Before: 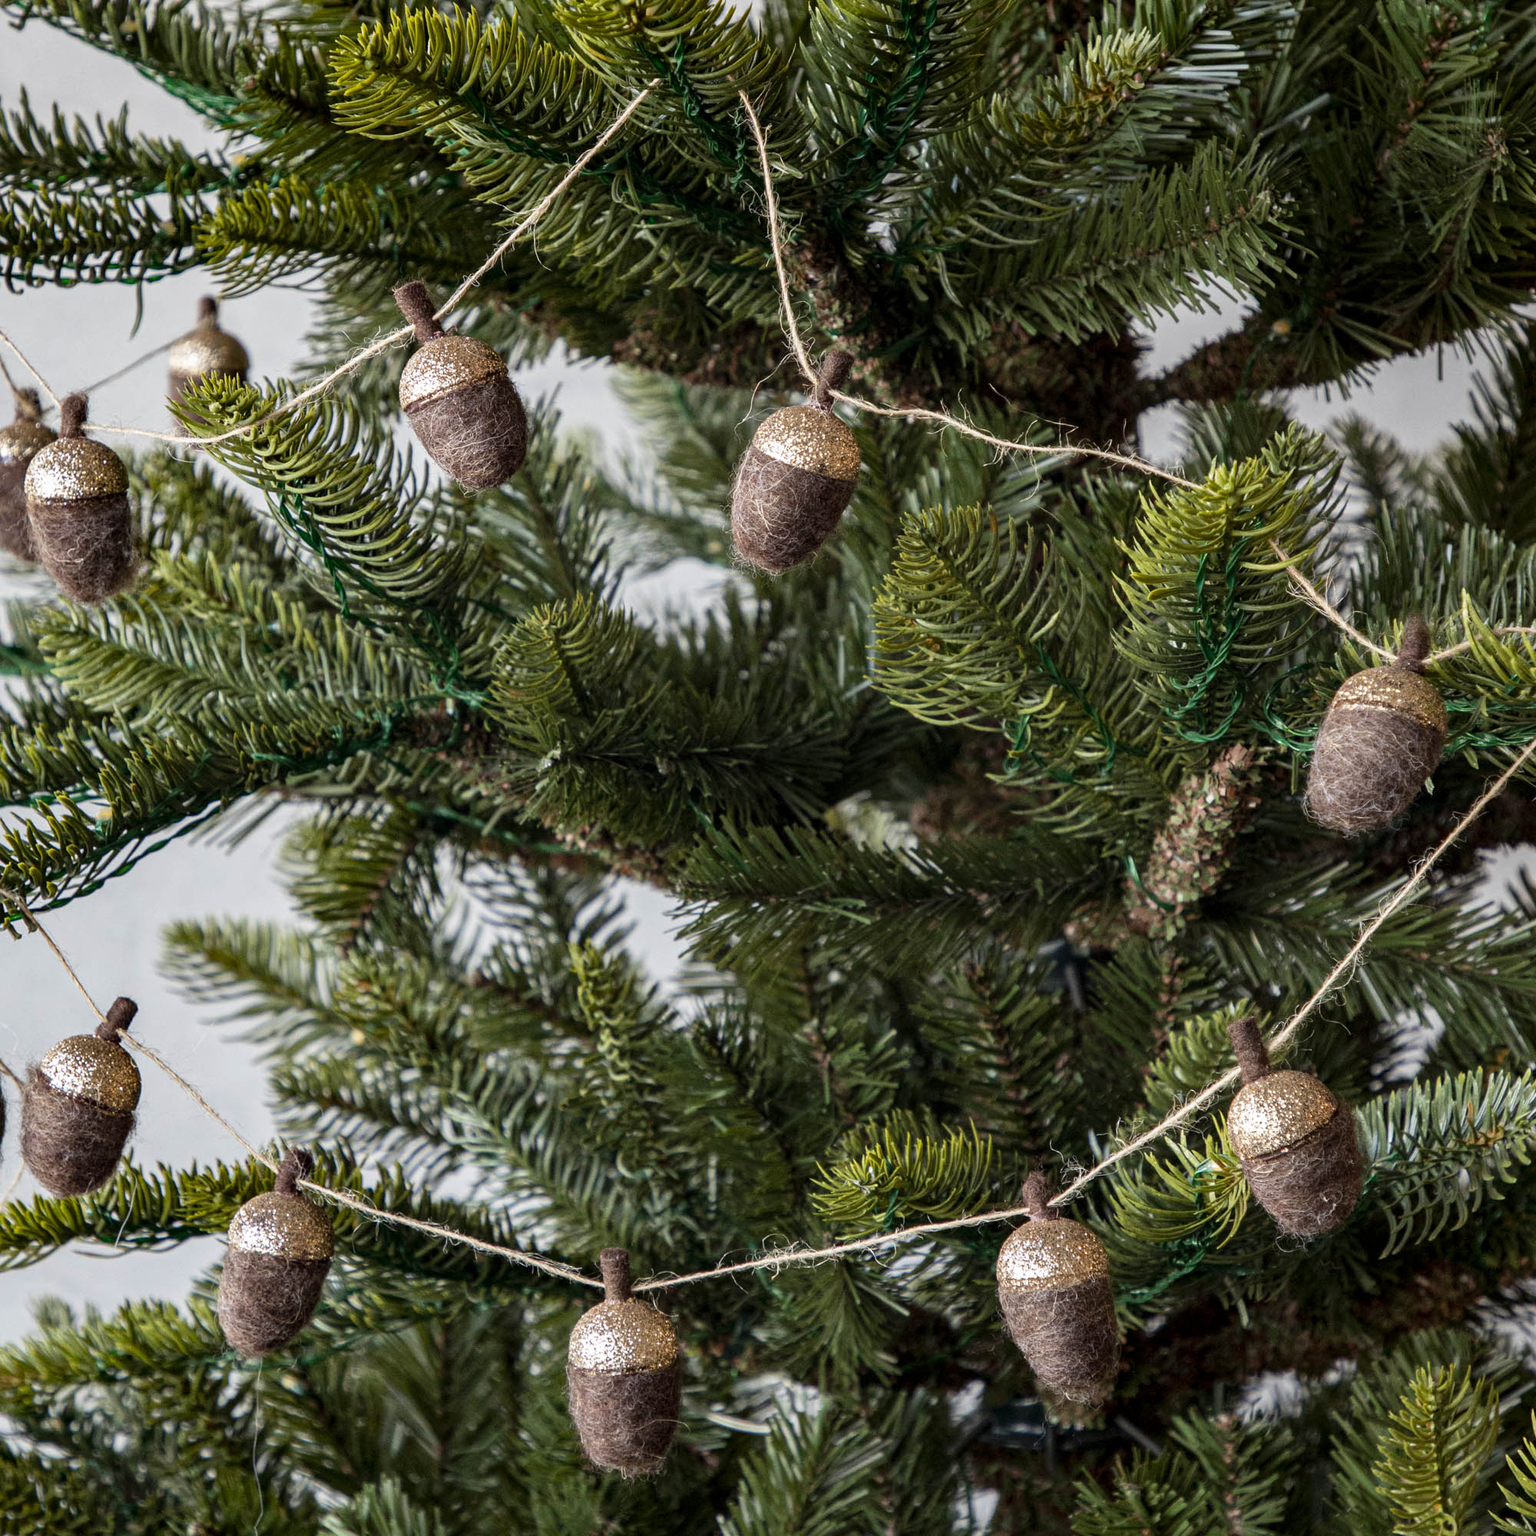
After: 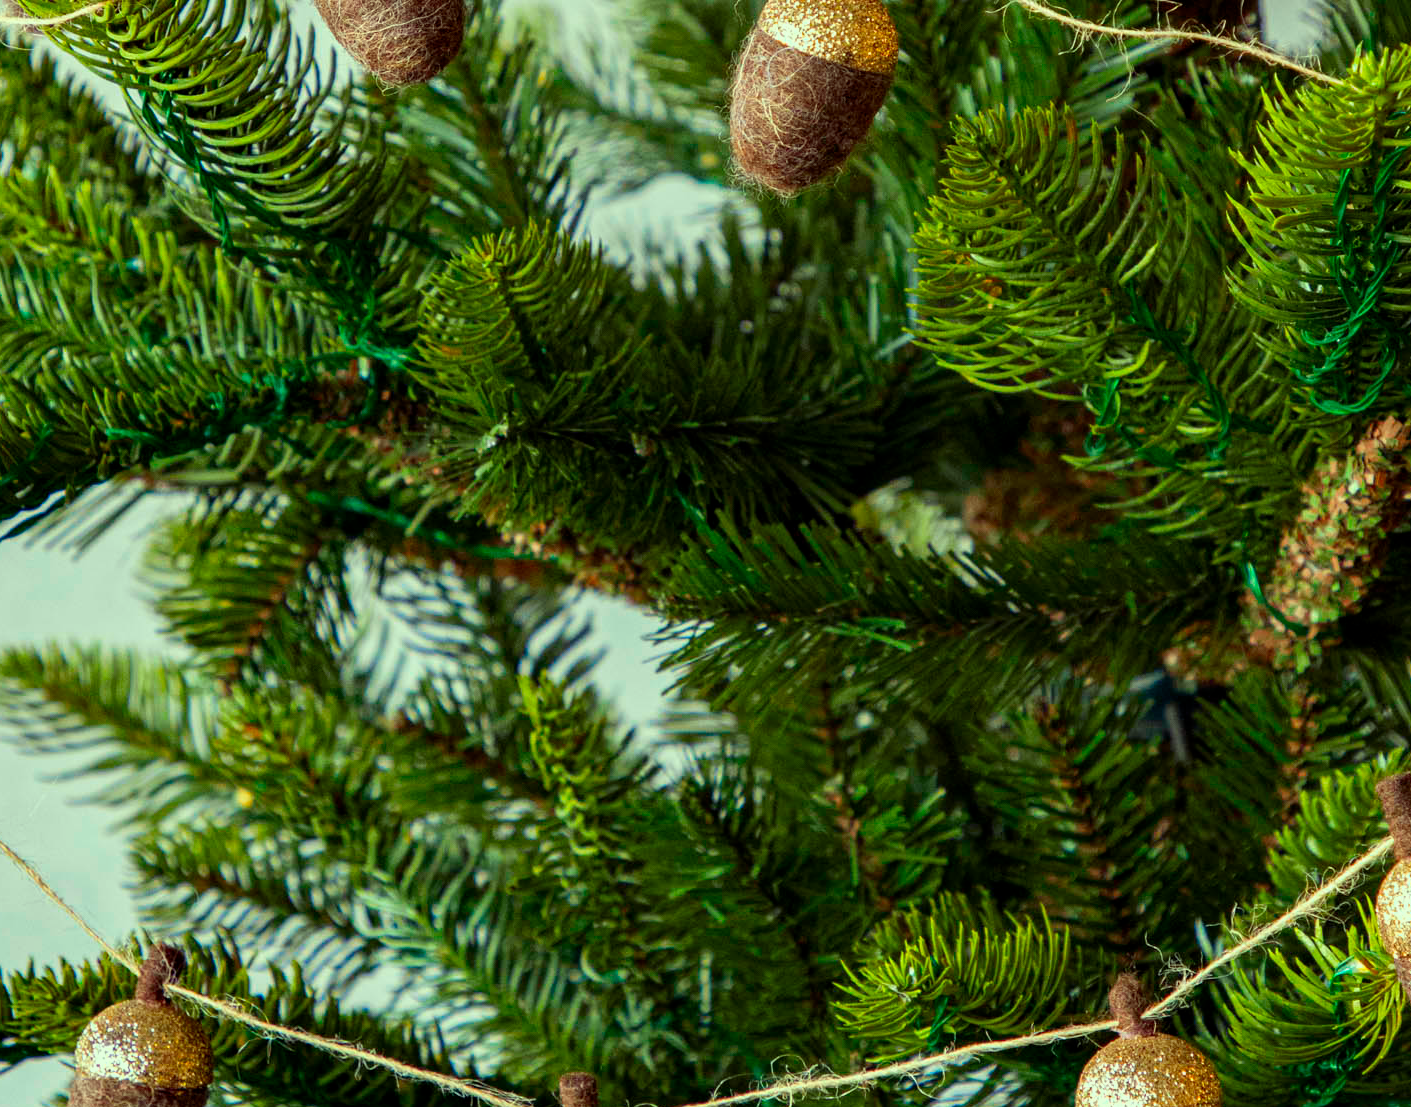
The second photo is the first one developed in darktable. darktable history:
white balance: emerald 1
crop: left 11.123%, top 27.61%, right 18.3%, bottom 17.034%
color correction: highlights a* -10.77, highlights b* 9.8, saturation 1.72
